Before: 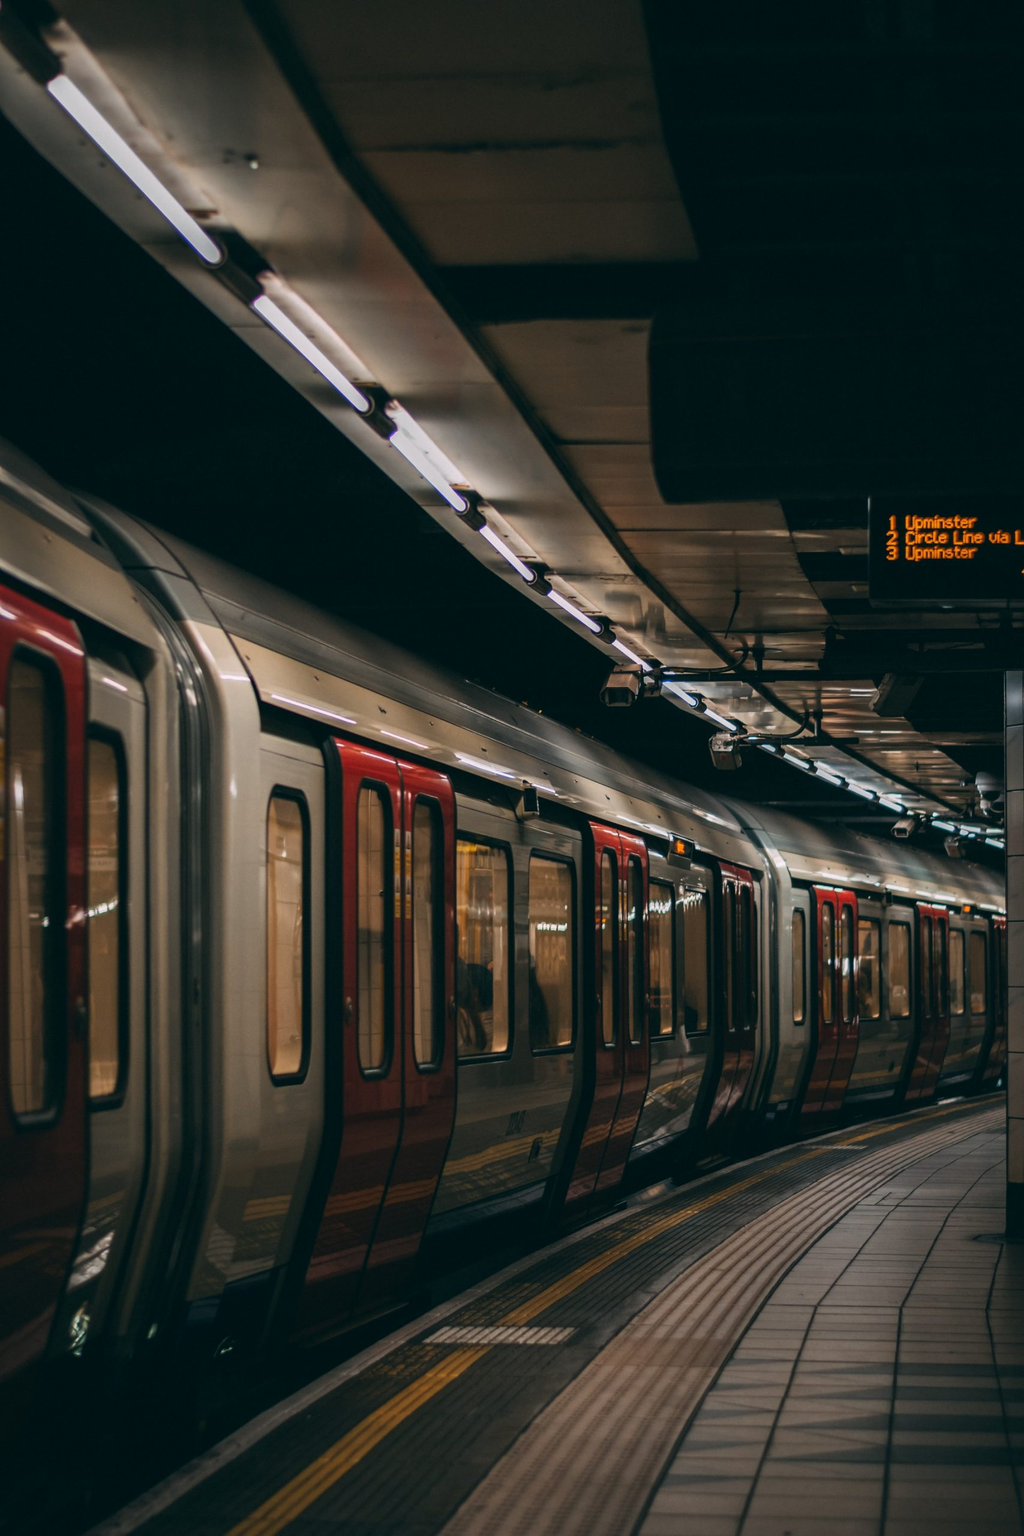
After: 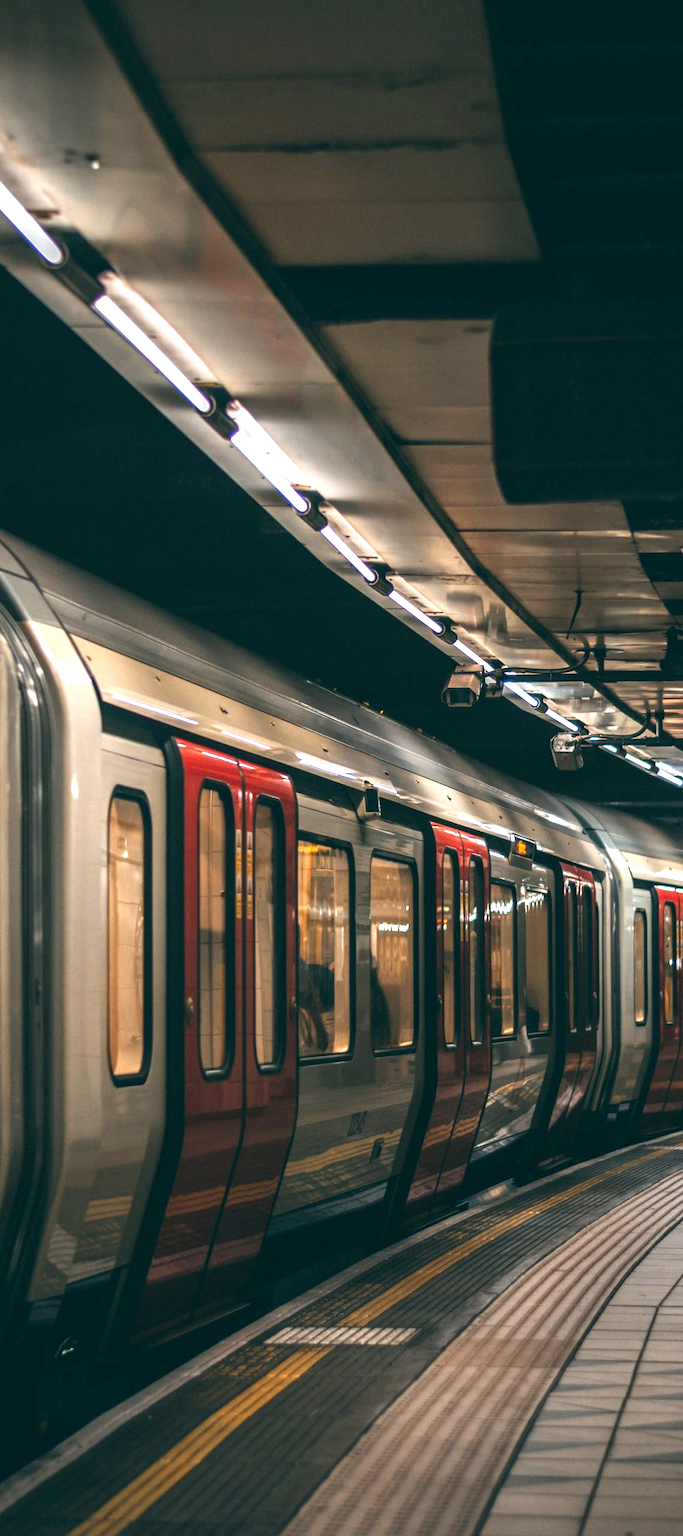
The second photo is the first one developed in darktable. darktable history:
exposure: exposure 1.2 EV, compensate highlight preservation false
crop and rotate: left 15.546%, right 17.787%
local contrast: detail 117%
